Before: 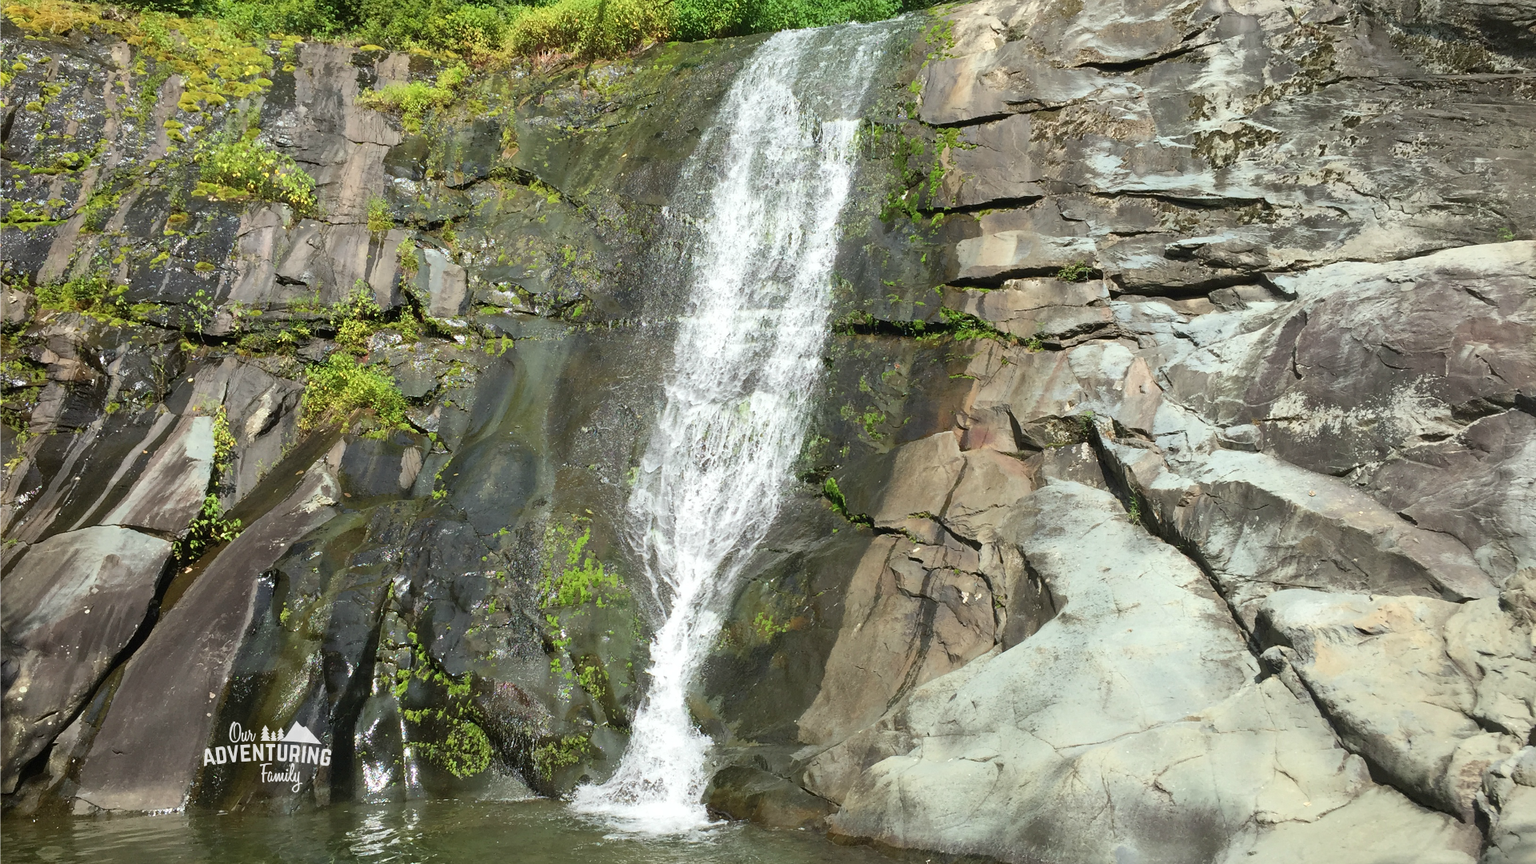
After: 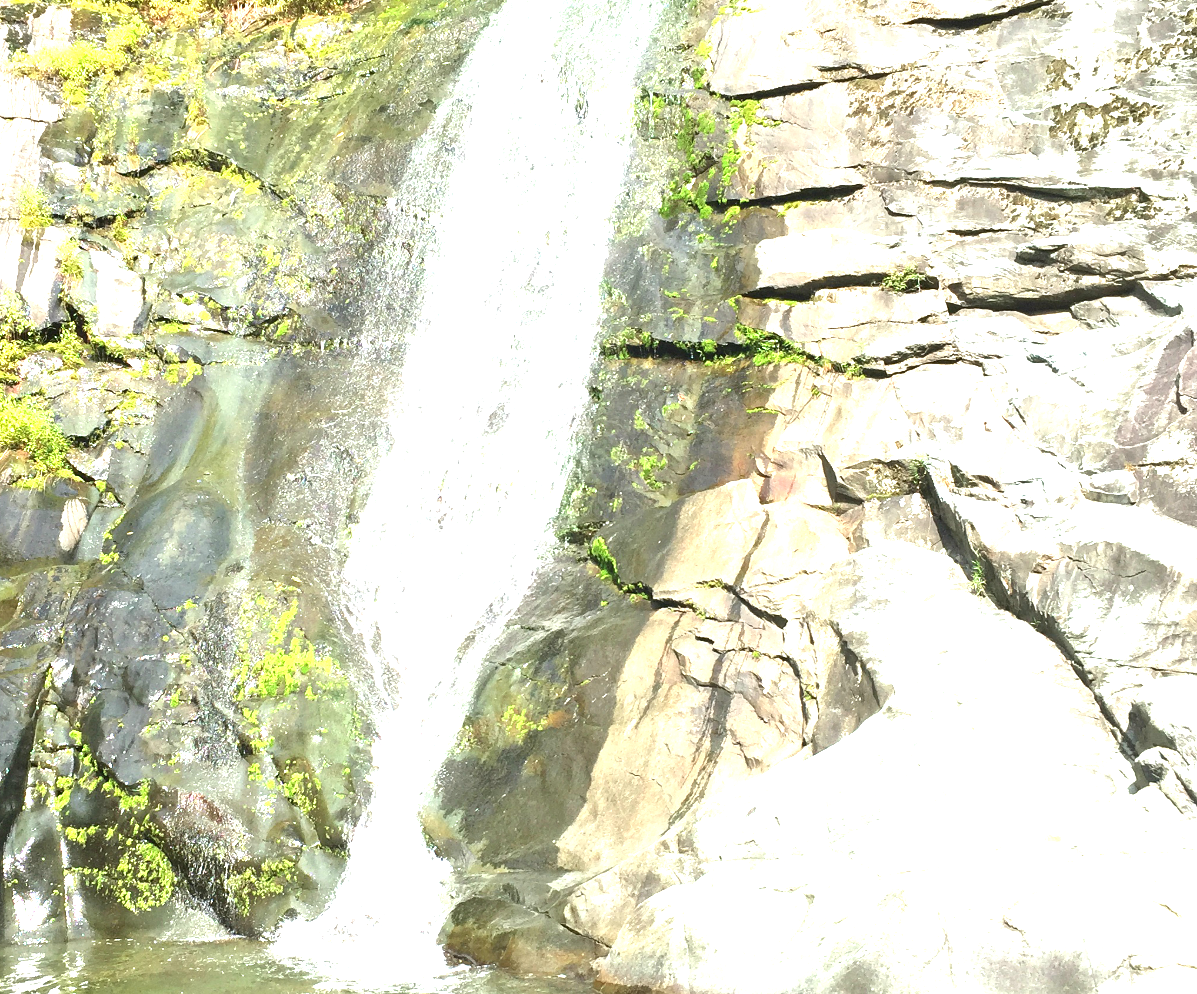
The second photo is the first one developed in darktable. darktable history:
crop and rotate: left 22.918%, top 5.629%, right 14.711%, bottom 2.247%
exposure: exposure 2 EV, compensate highlight preservation false
